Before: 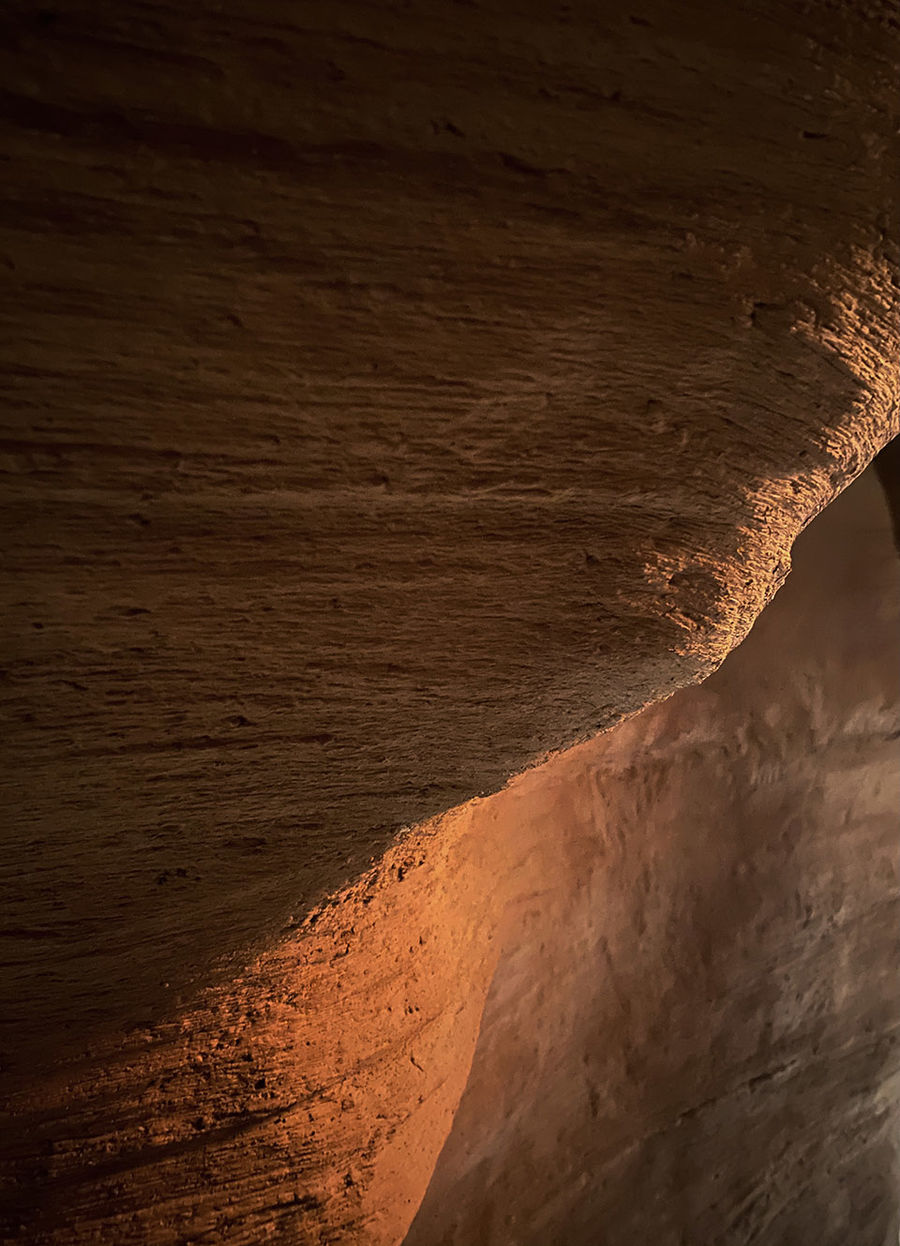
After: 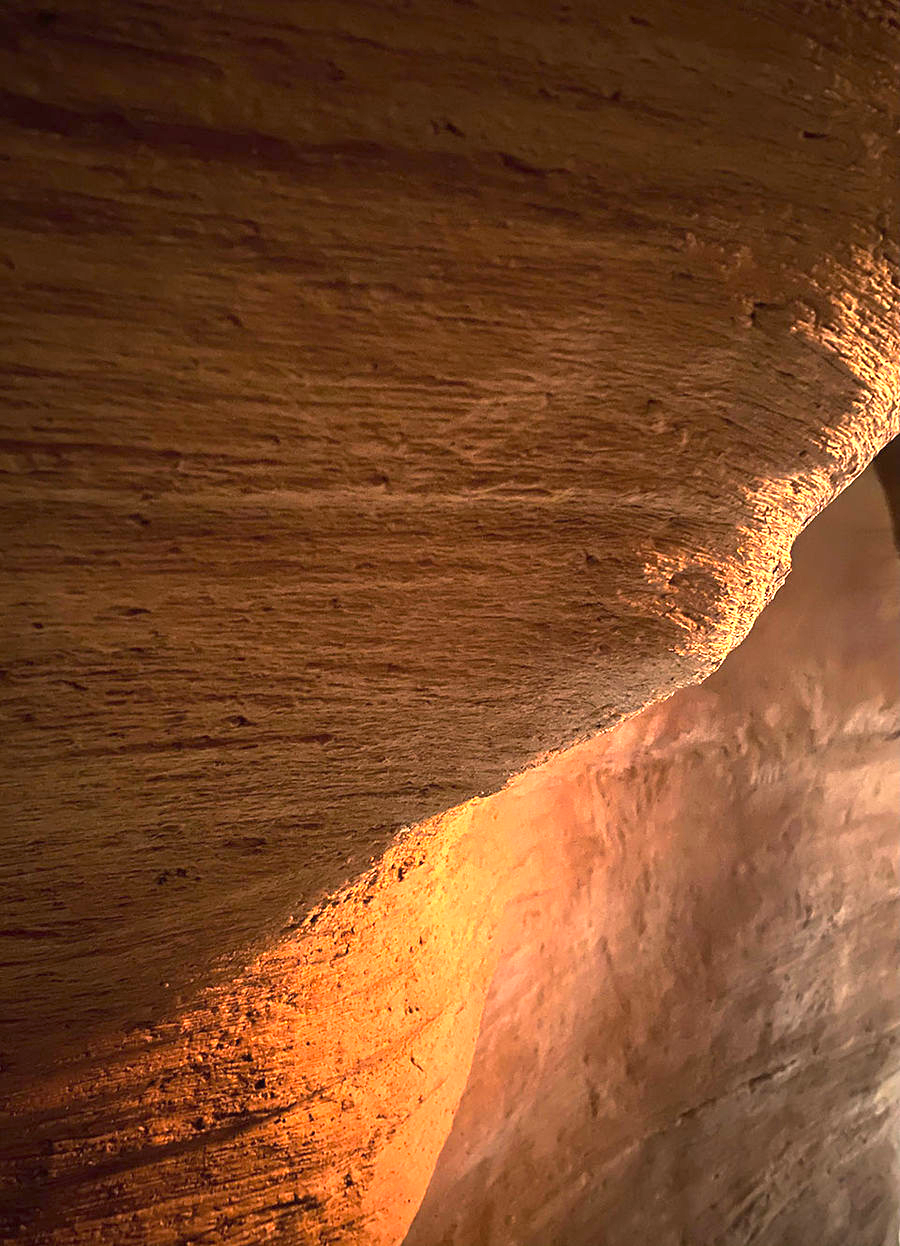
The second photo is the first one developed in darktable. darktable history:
exposure: black level correction 0, exposure 1.5 EV, compensate exposure bias true, compensate highlight preservation false
white balance: red 1, blue 1
